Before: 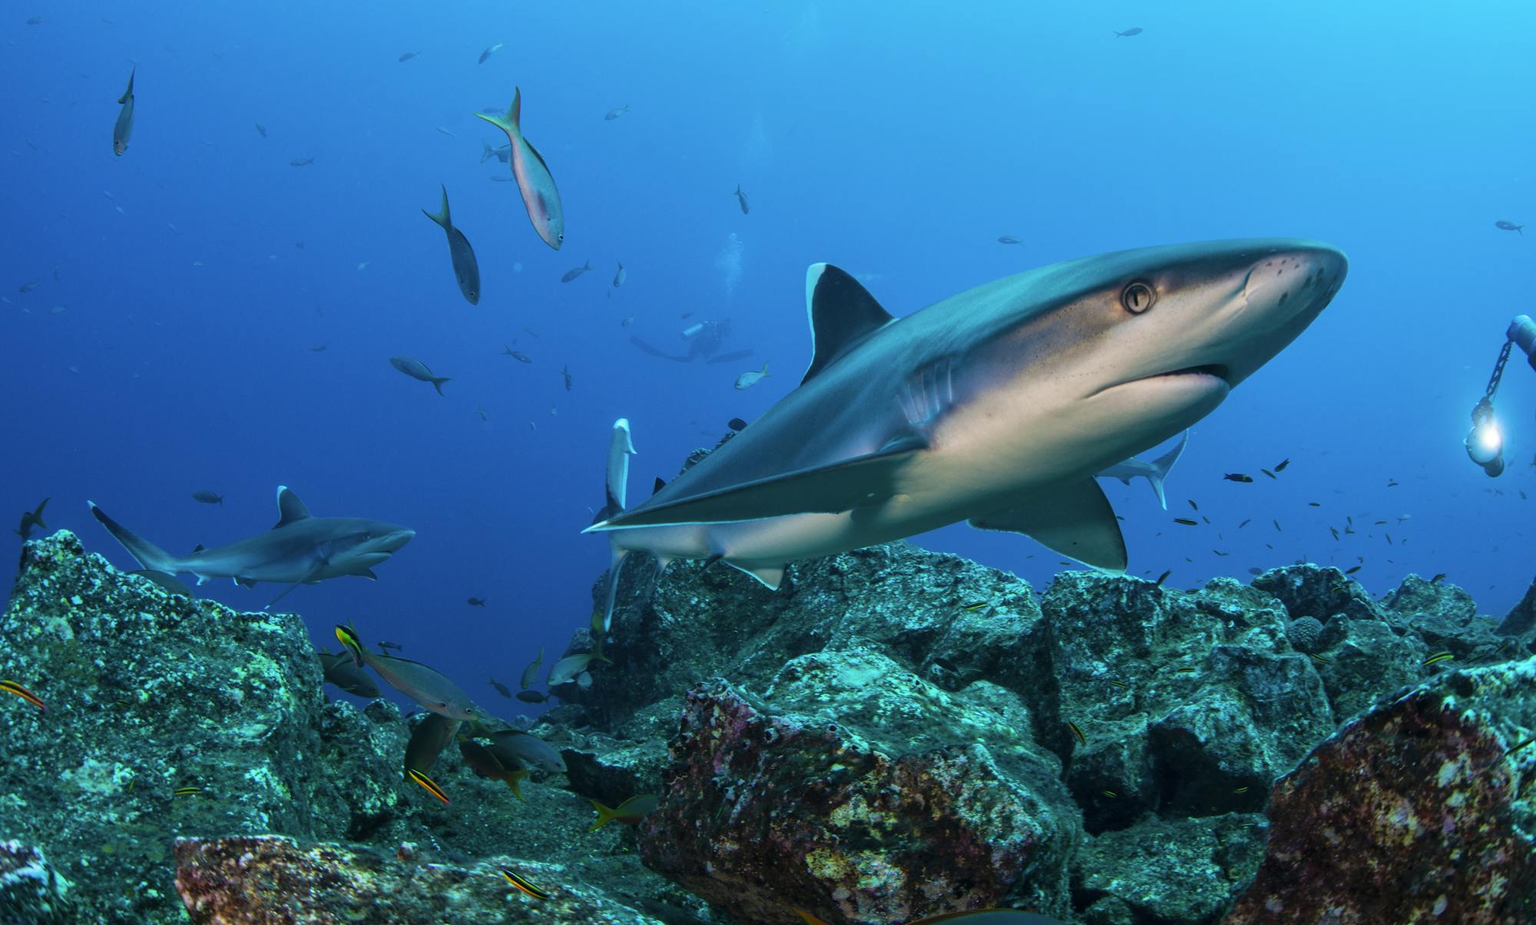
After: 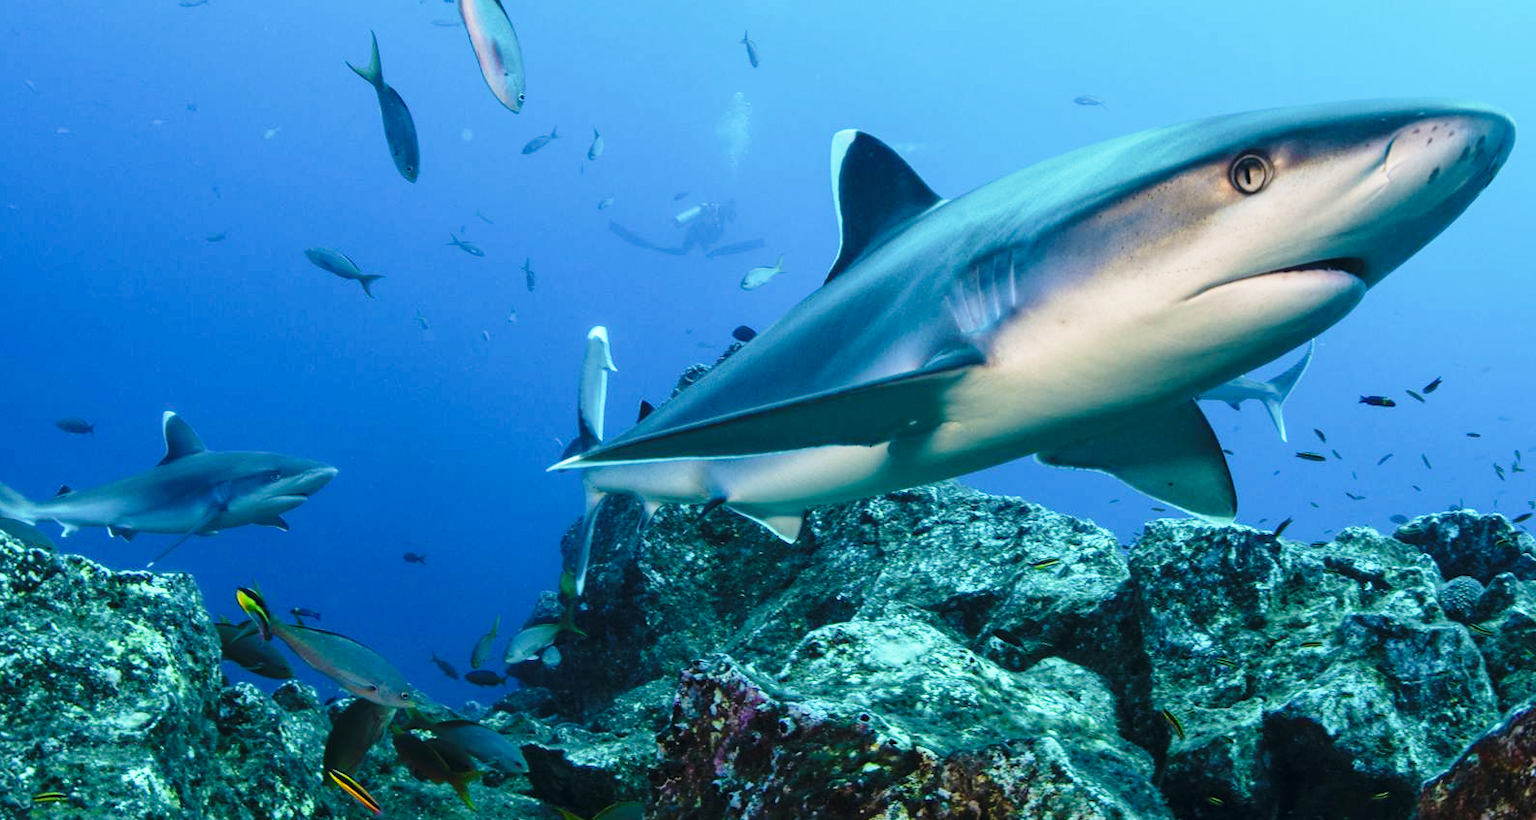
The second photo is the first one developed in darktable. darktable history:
base curve: curves: ch0 [(0, 0) (0.028, 0.03) (0.121, 0.232) (0.46, 0.748) (0.859, 0.968) (1, 1)], preserve colors none
crop: left 9.695%, top 17.409%, right 11.112%, bottom 12.36%
